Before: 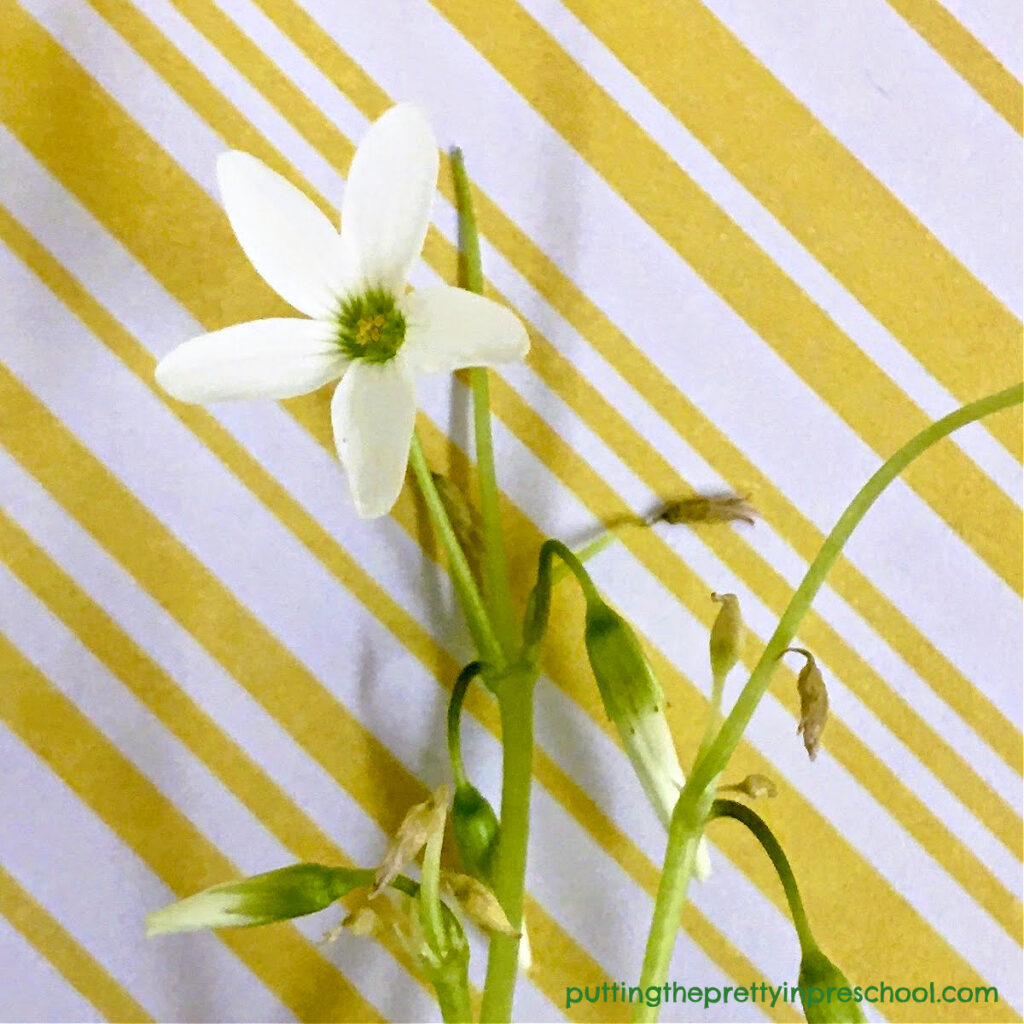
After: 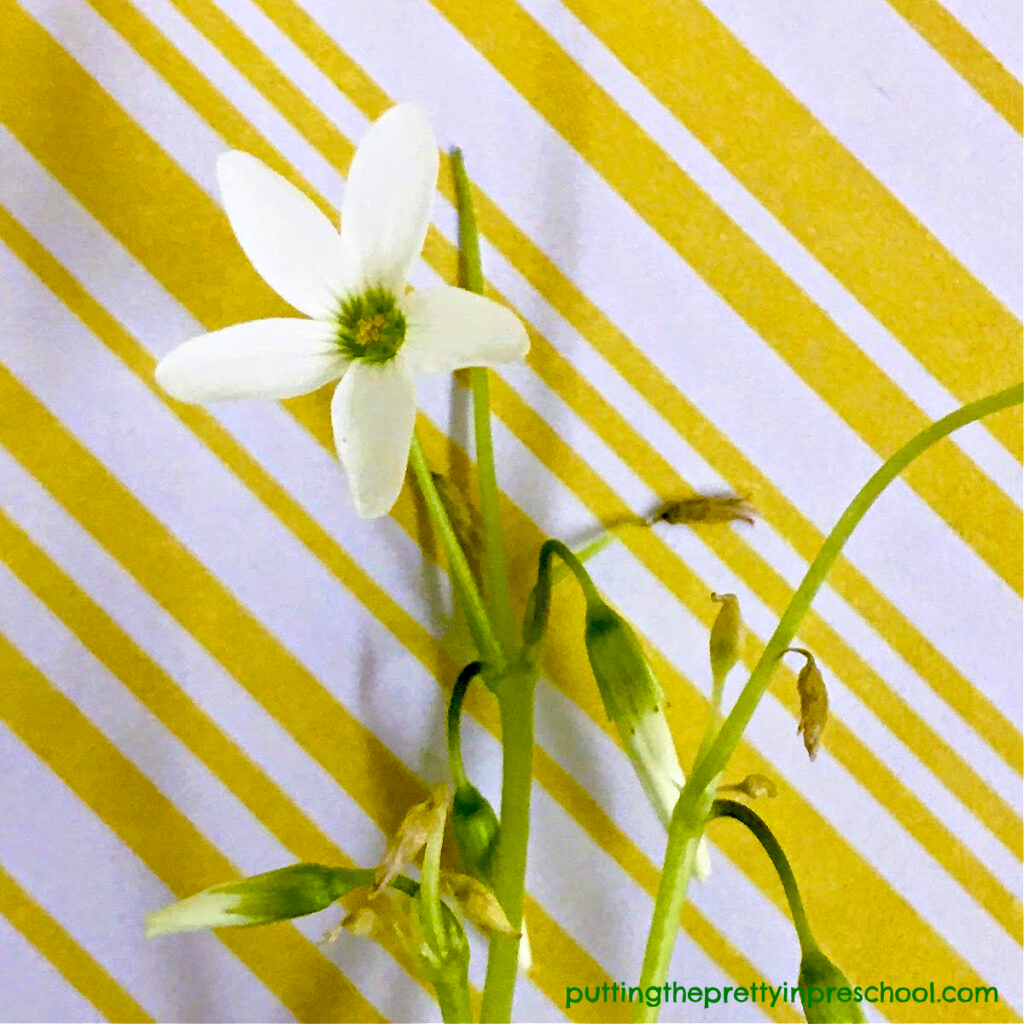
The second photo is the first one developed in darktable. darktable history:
color balance rgb: global offset › luminance -1.441%, perceptual saturation grading › global saturation 19.424%, perceptual saturation grading › highlights -25.492%, perceptual saturation grading › shadows 49.362%, global vibrance 32.531%
